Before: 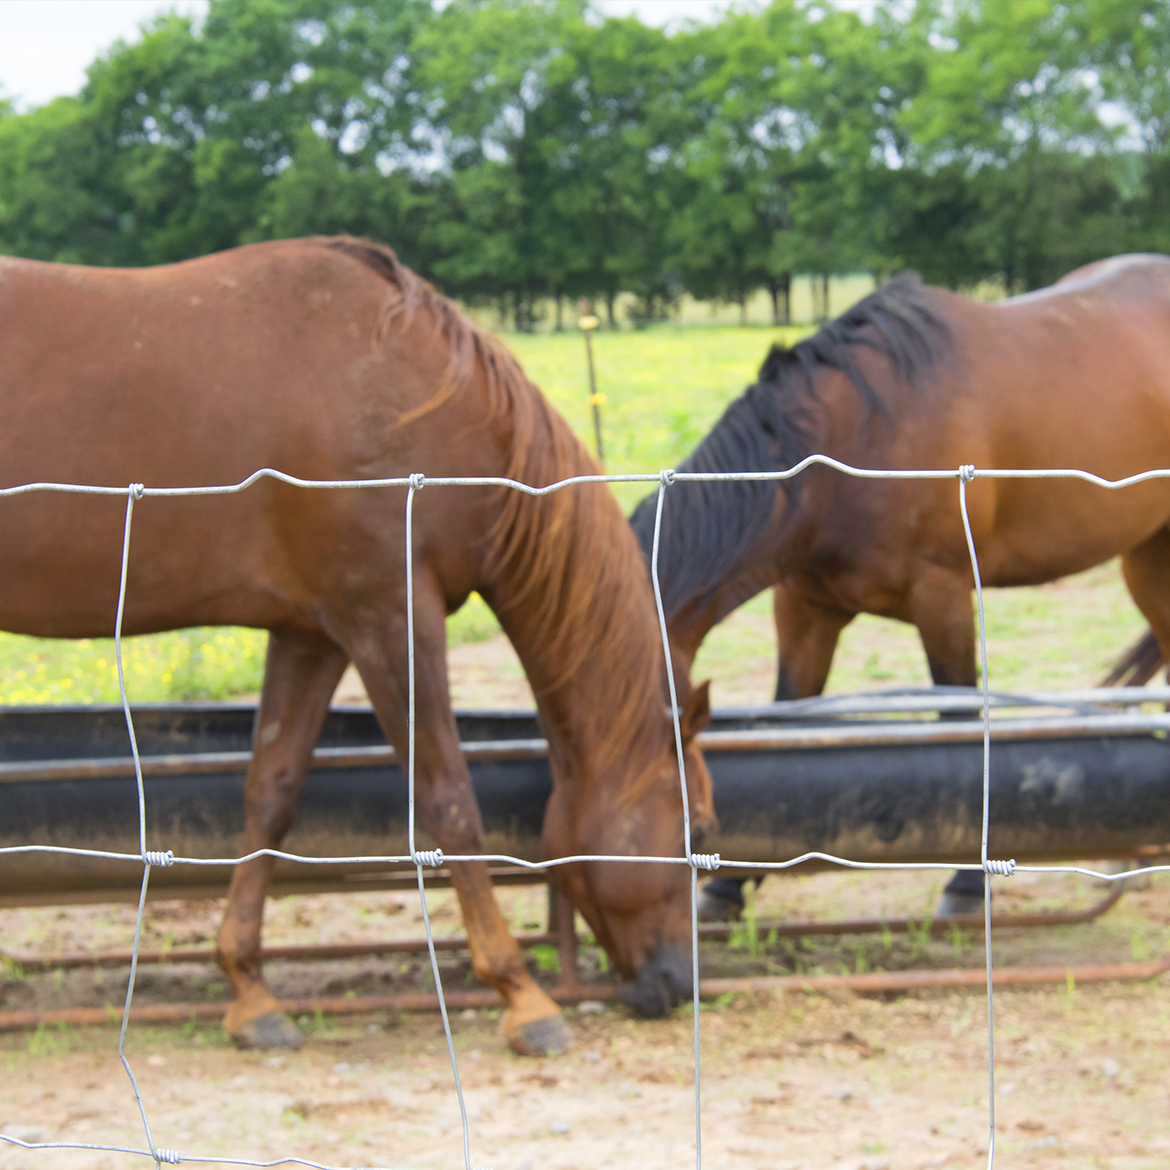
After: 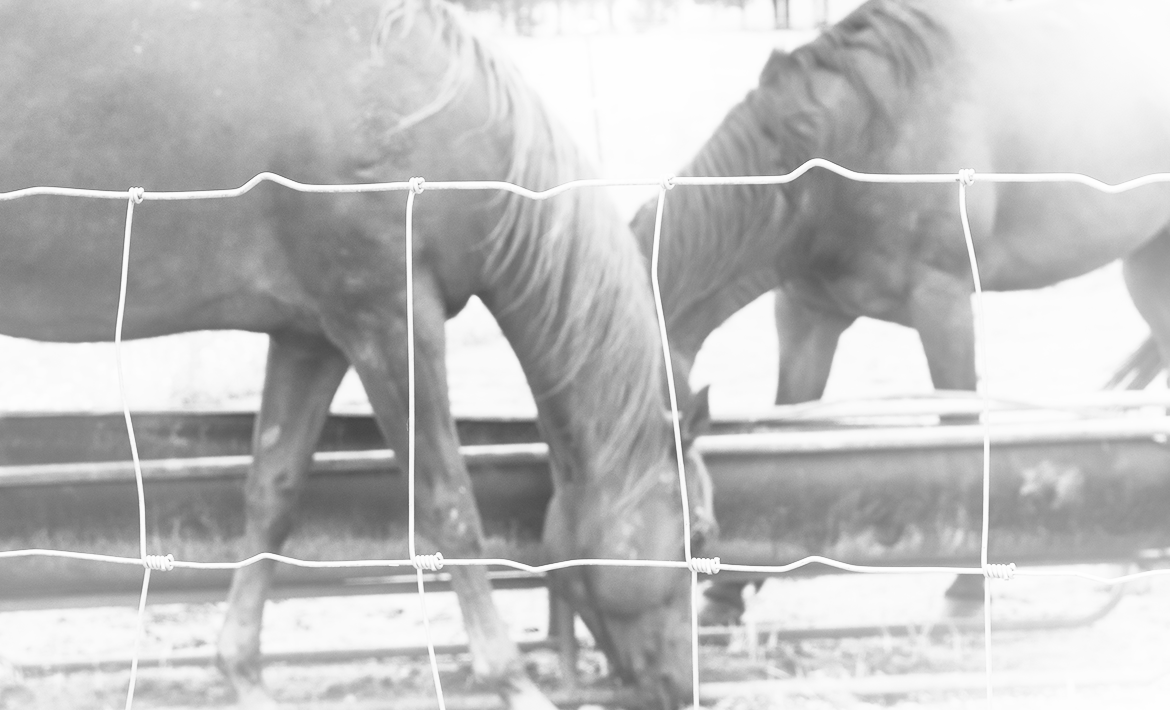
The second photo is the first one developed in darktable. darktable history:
bloom: on, module defaults
crop and rotate: top 25.357%, bottom 13.942%
contrast brightness saturation: contrast 0.53, brightness 0.47, saturation -1
color balance rgb: perceptual saturation grading › global saturation -0.31%, global vibrance -8%, contrast -13%, saturation formula JzAzBz (2021)
